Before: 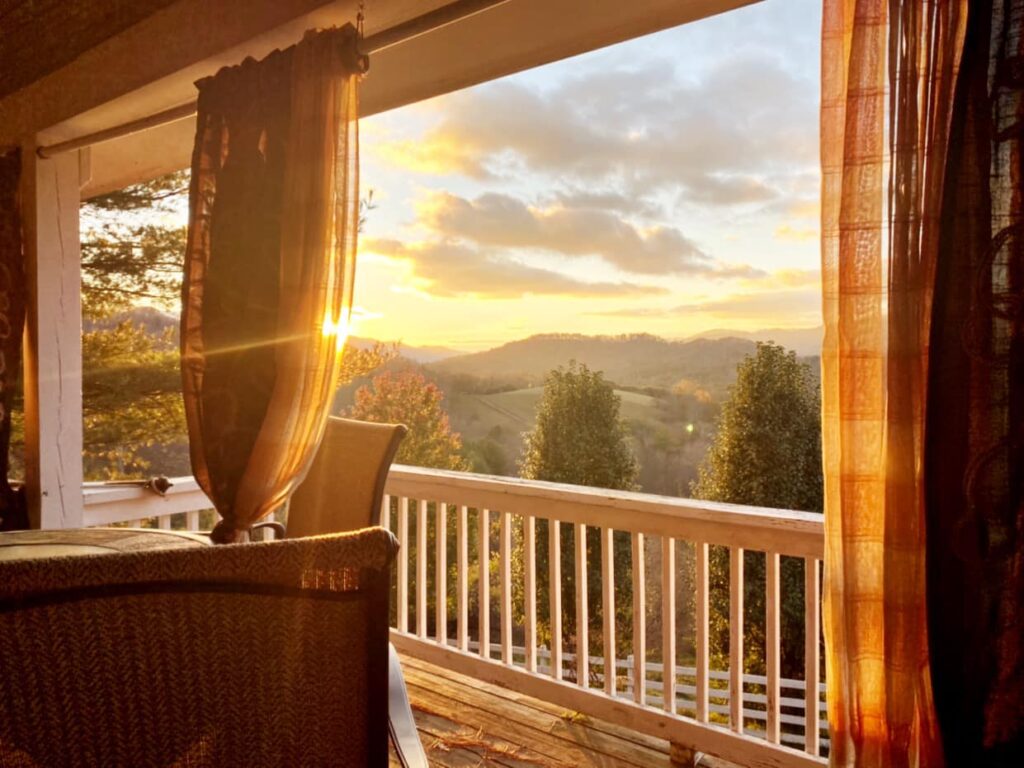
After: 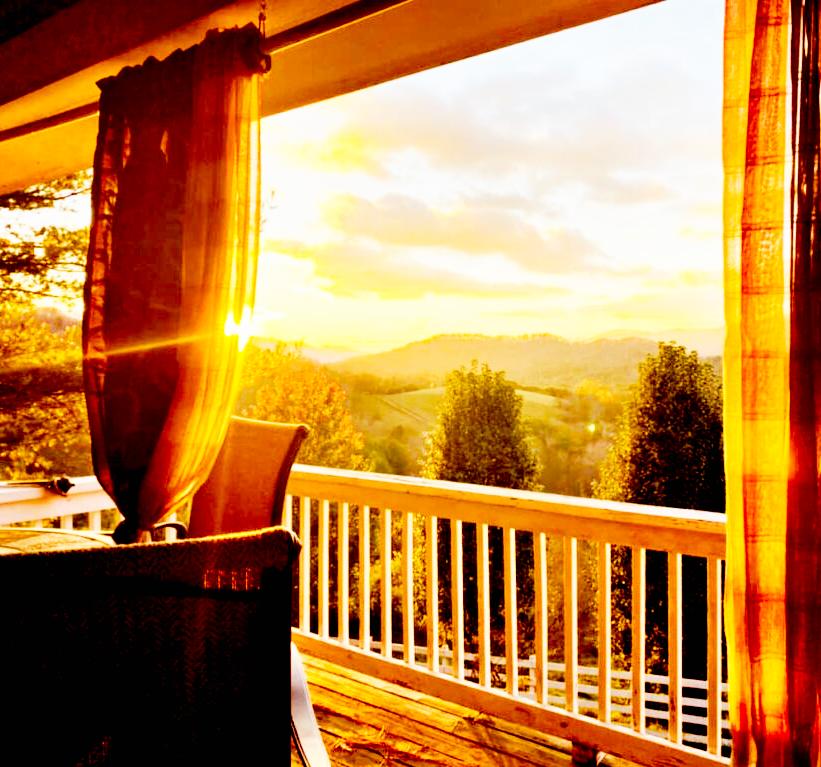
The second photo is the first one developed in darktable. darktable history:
crop and rotate: left 9.614%, right 10.199%
tone curve: color space Lab, independent channels, preserve colors none
exposure: black level correction 0.046, exposure -0.232 EV, compensate highlight preservation false
color balance rgb: perceptual saturation grading › global saturation 30.481%, contrast -9.439%
shadows and highlights: shadows -30.41, highlights 30.15, highlights color adjustment 0.4%
base curve: curves: ch0 [(0, 0) (0.007, 0.004) (0.027, 0.03) (0.046, 0.07) (0.207, 0.54) (0.442, 0.872) (0.673, 0.972) (1, 1)], preserve colors none
